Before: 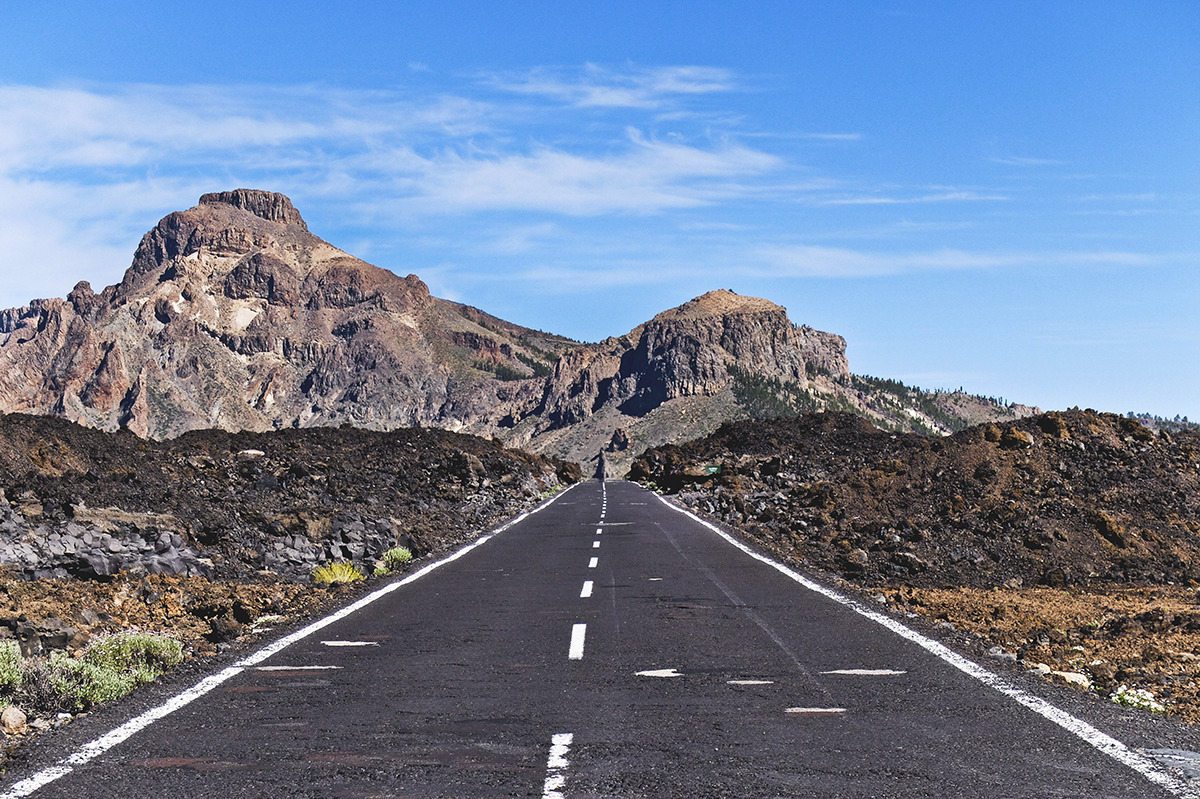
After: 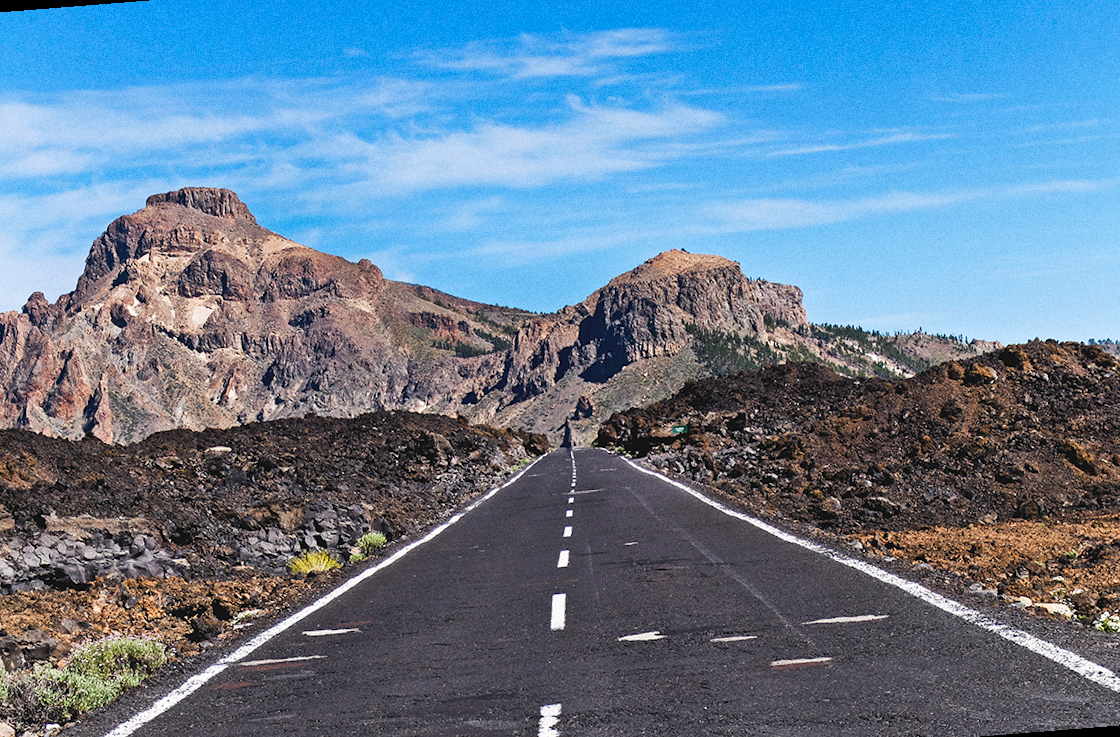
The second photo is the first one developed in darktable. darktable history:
rotate and perspective: rotation -4.57°, crop left 0.054, crop right 0.944, crop top 0.087, crop bottom 0.914
crop: bottom 0.071%
grain: coarseness 0.09 ISO
